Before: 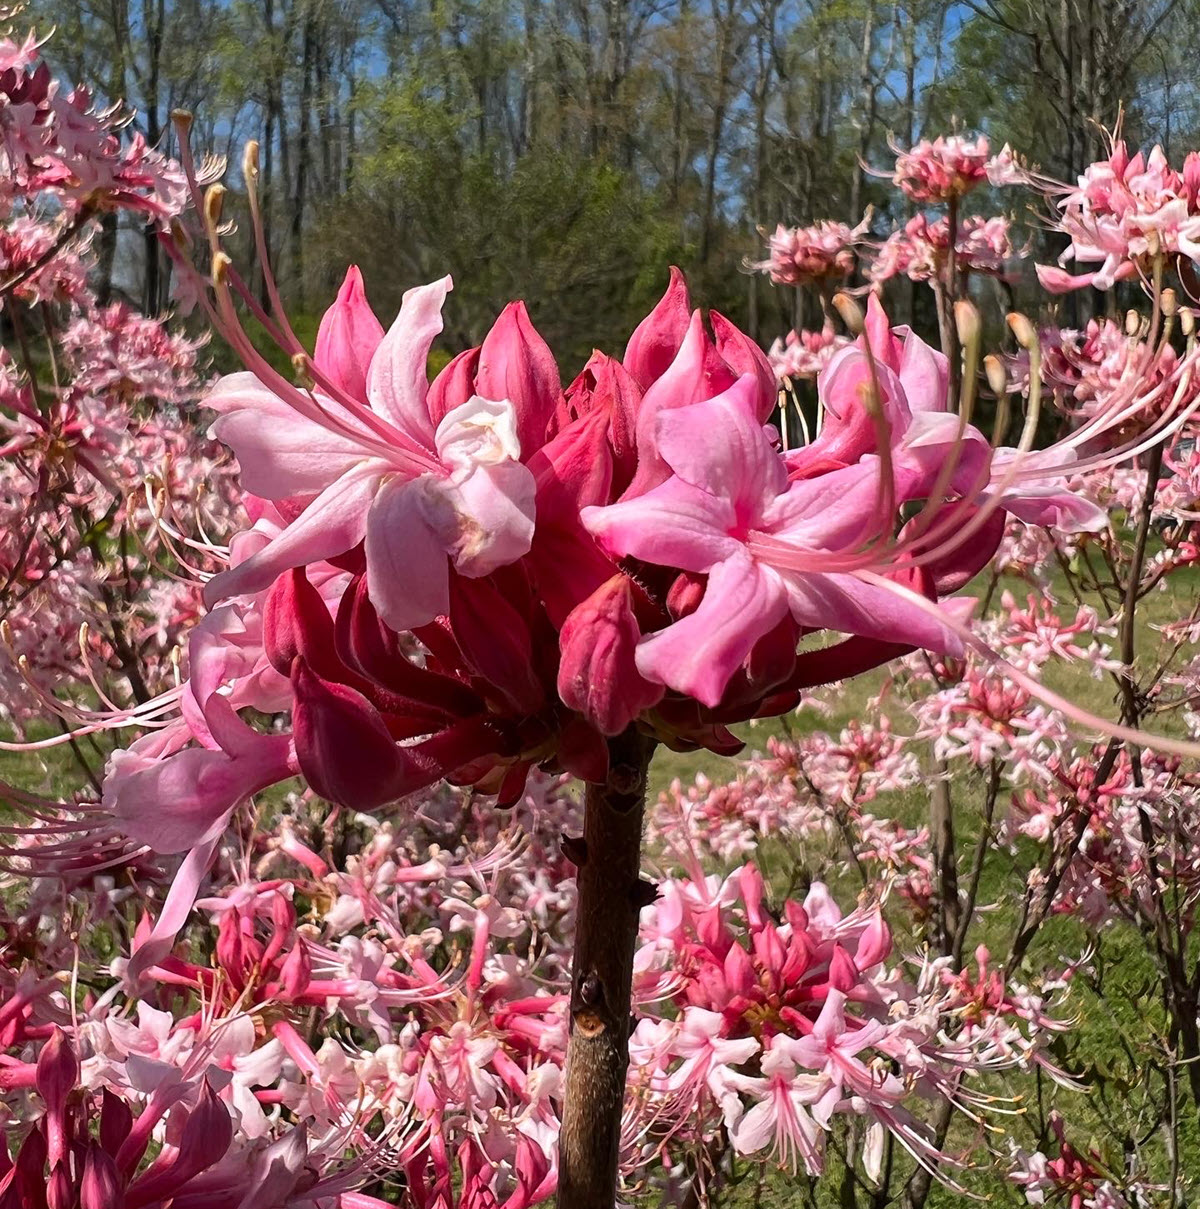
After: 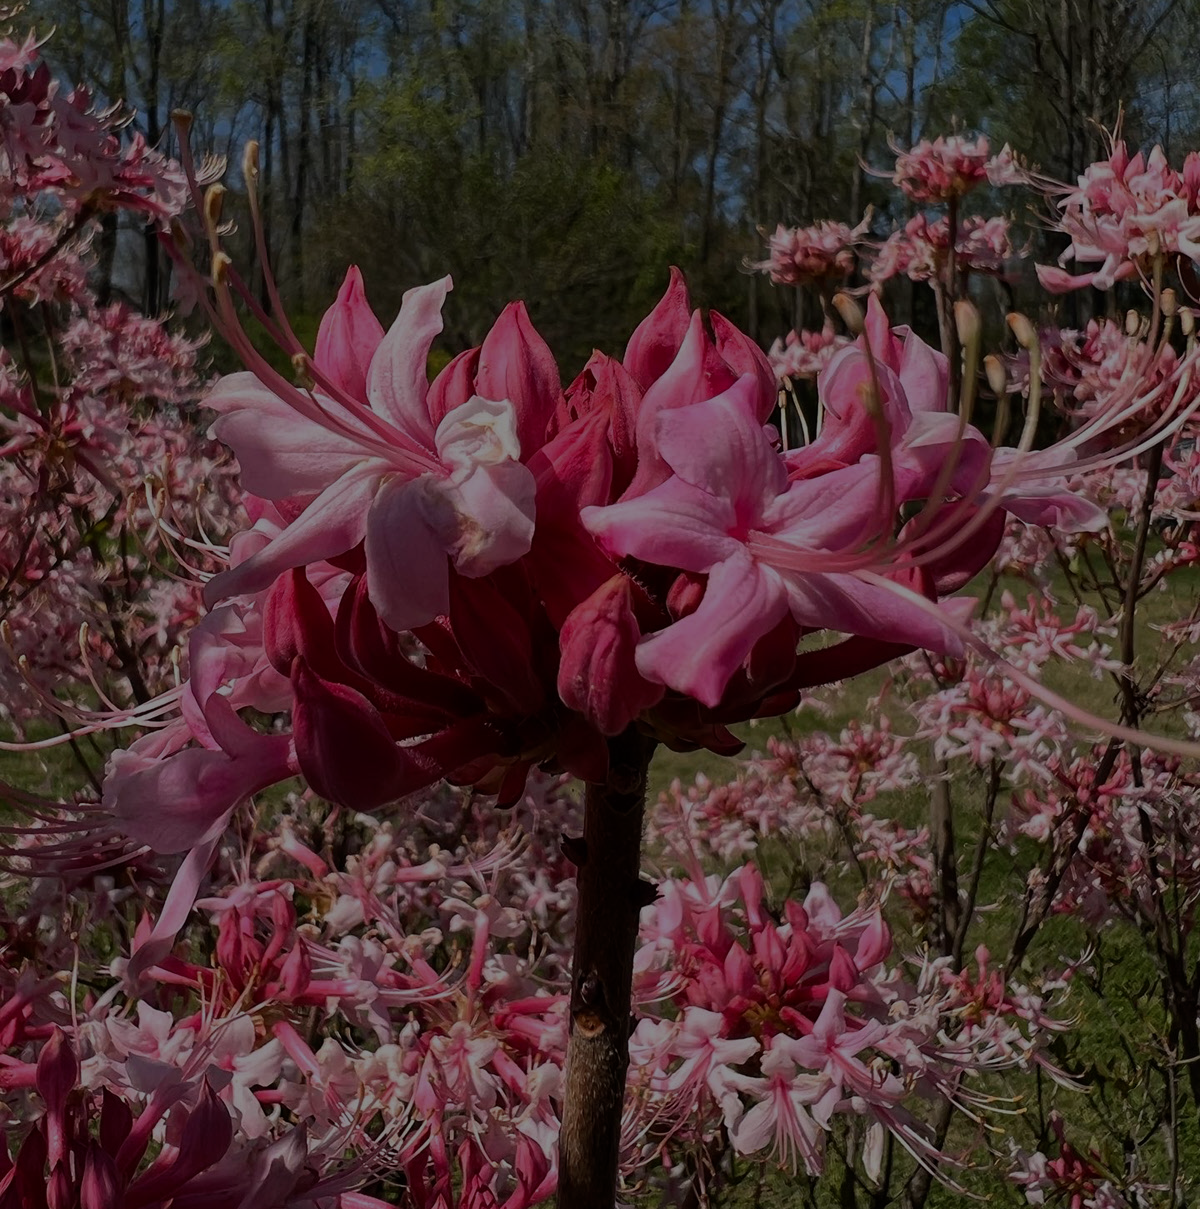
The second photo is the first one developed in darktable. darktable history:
exposure: exposure -1.937 EV, compensate highlight preservation false
